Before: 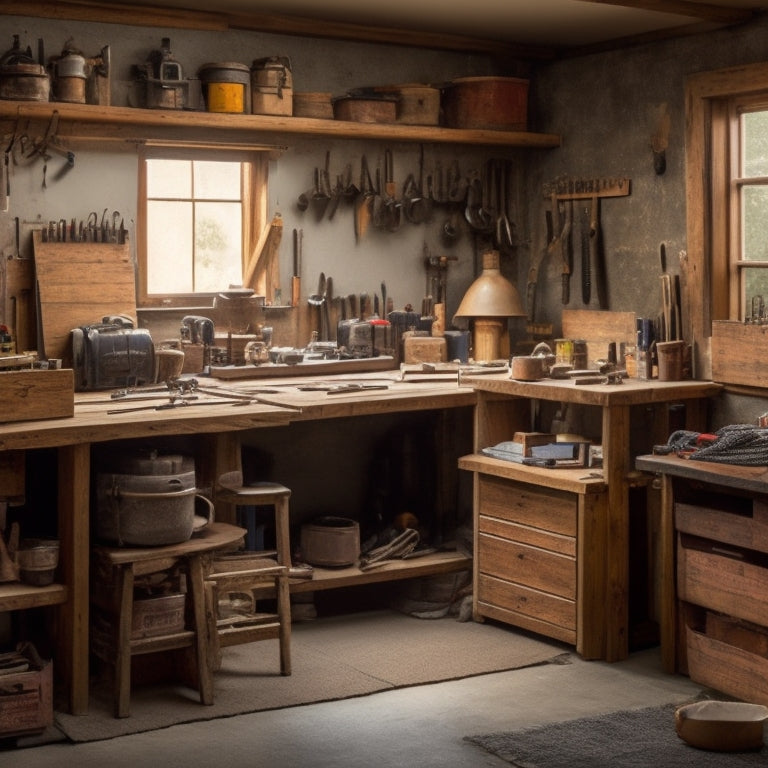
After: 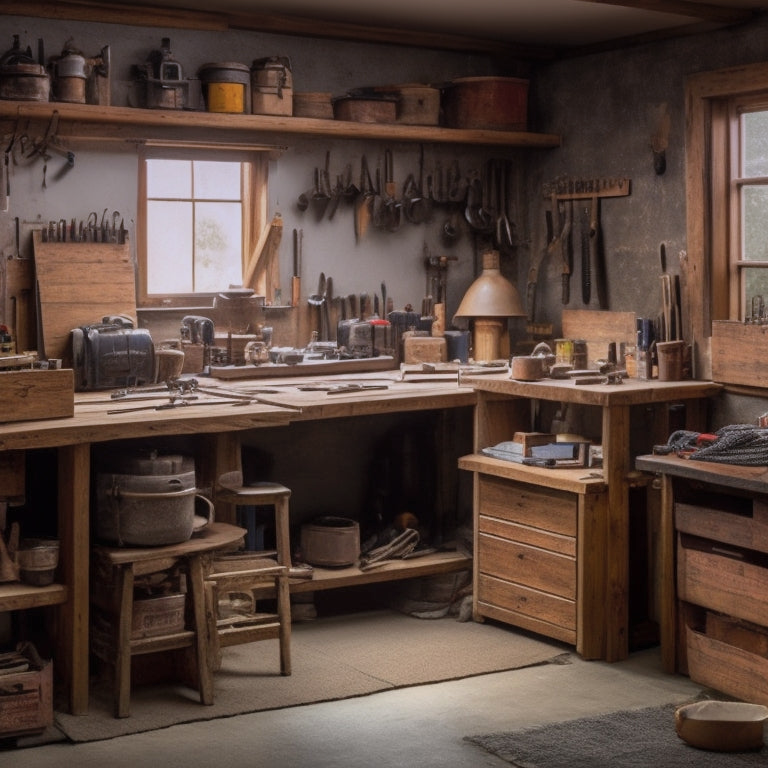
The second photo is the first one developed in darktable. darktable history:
contrast brightness saturation: contrast 0.05, brightness 0.06, saturation 0.01
graduated density: hue 238.83°, saturation 50%
